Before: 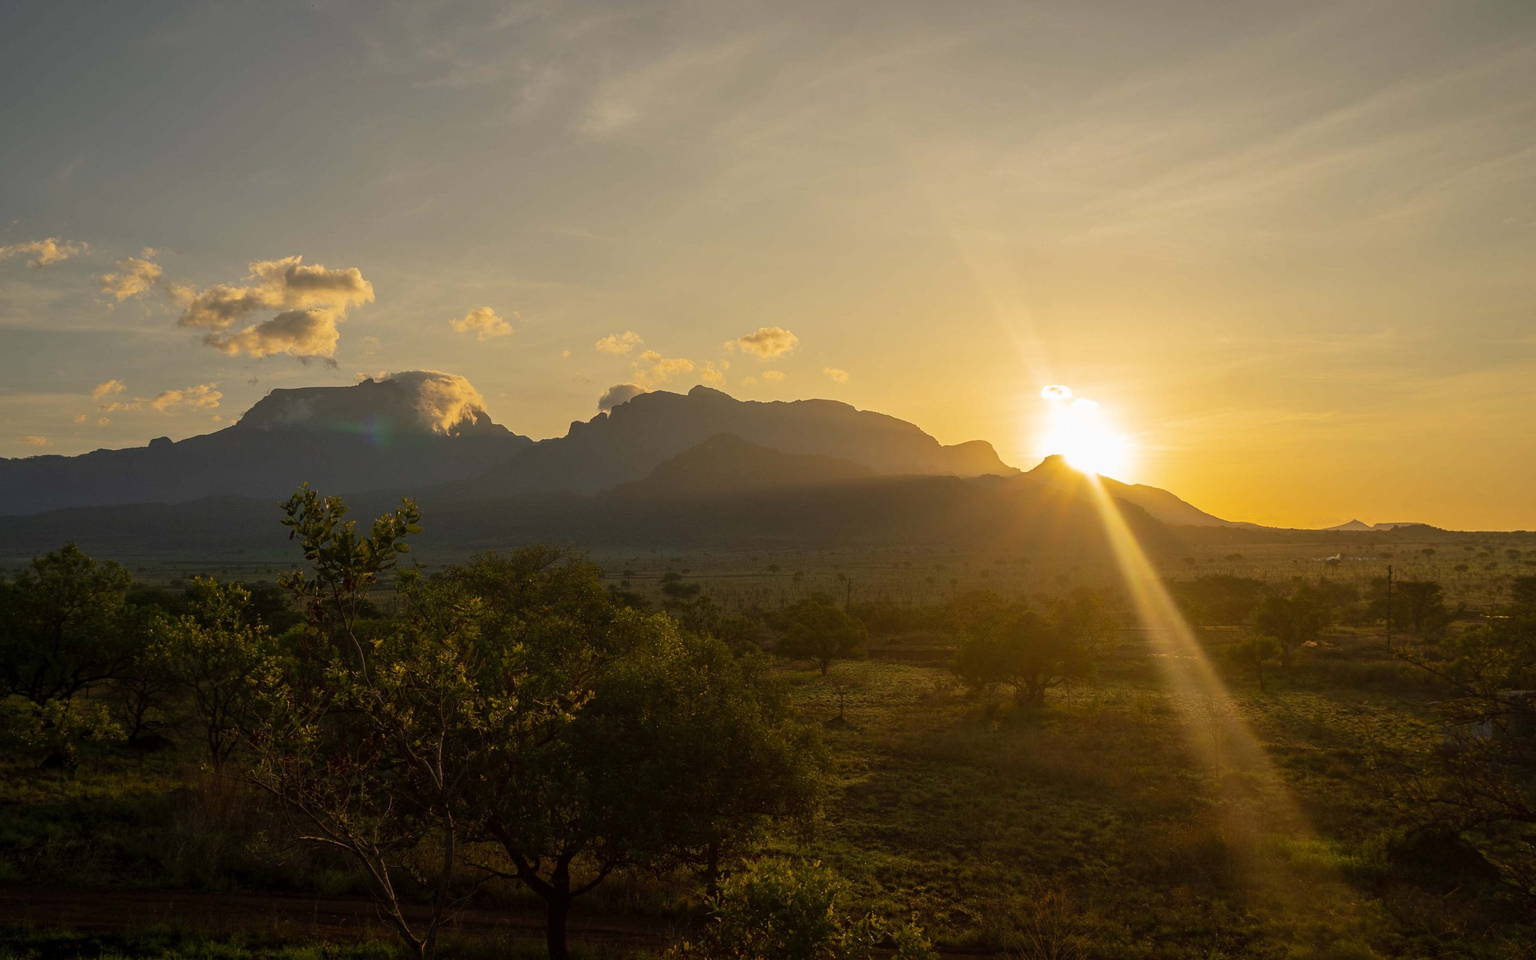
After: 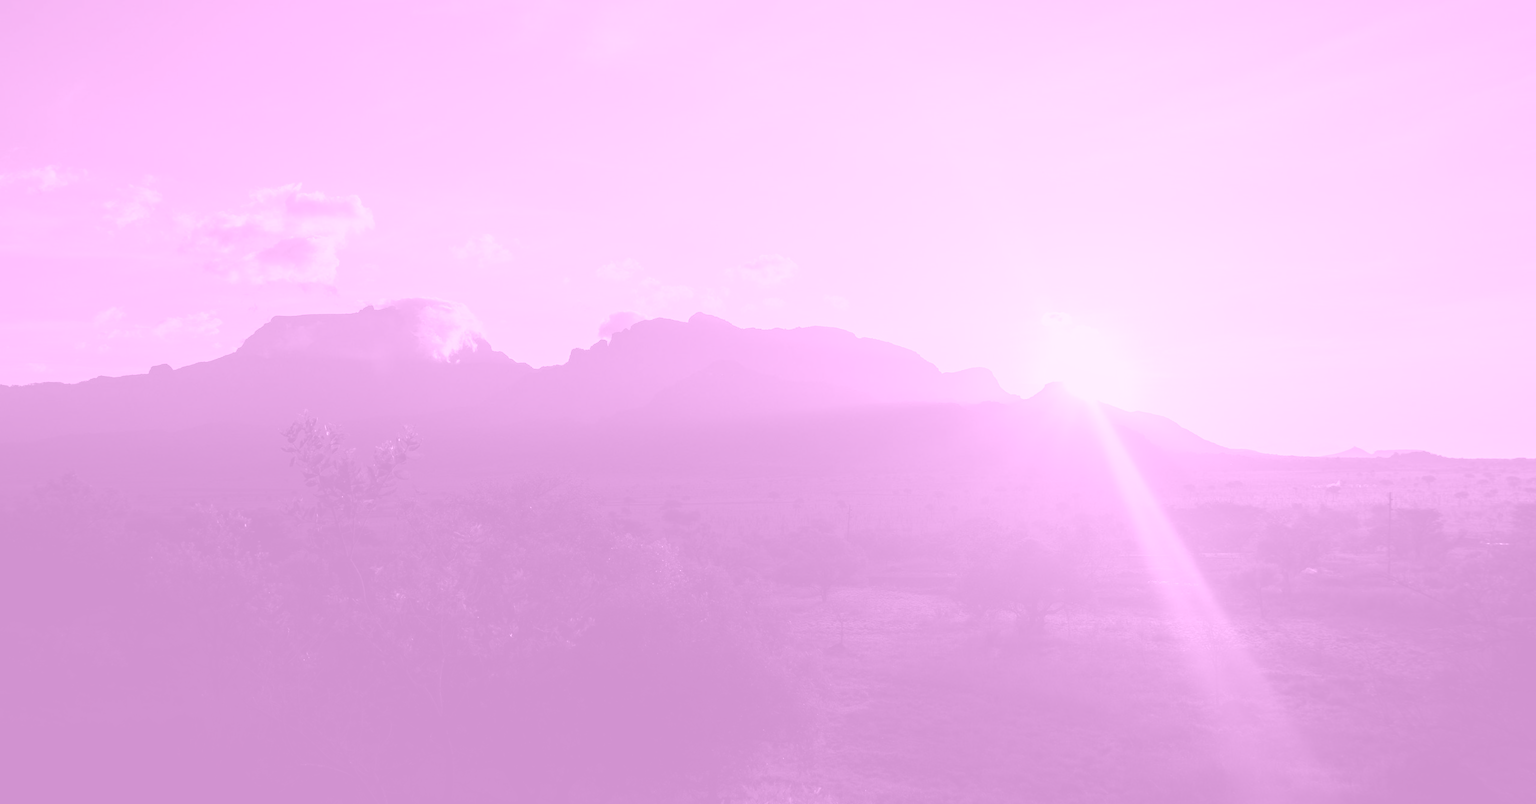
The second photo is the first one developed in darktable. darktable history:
colorize: hue 331.2°, saturation 75%, source mix 30.28%, lightness 70.52%, version 1
shadows and highlights: shadows -70, highlights 35, soften with gaussian
white balance: red 1.467, blue 0.684
crop: top 7.625%, bottom 8.027%
